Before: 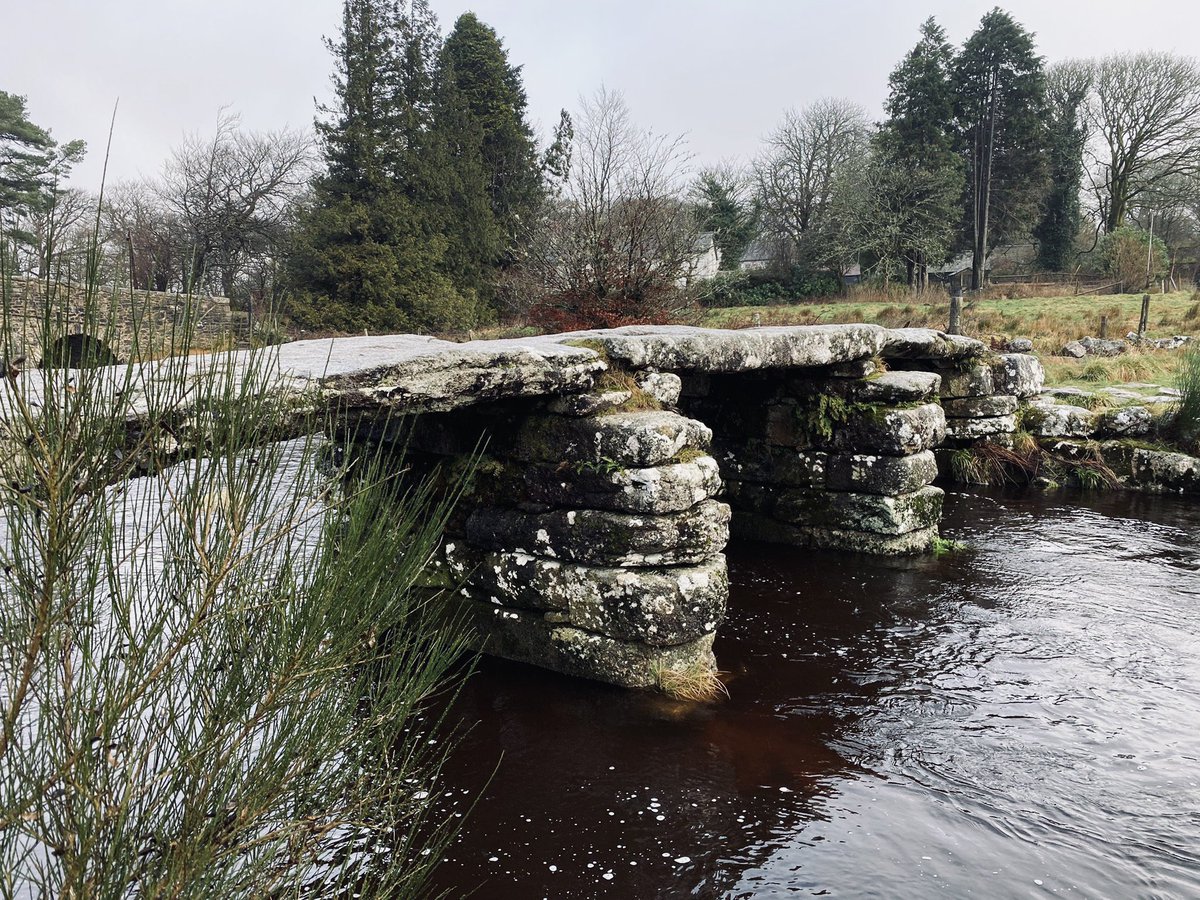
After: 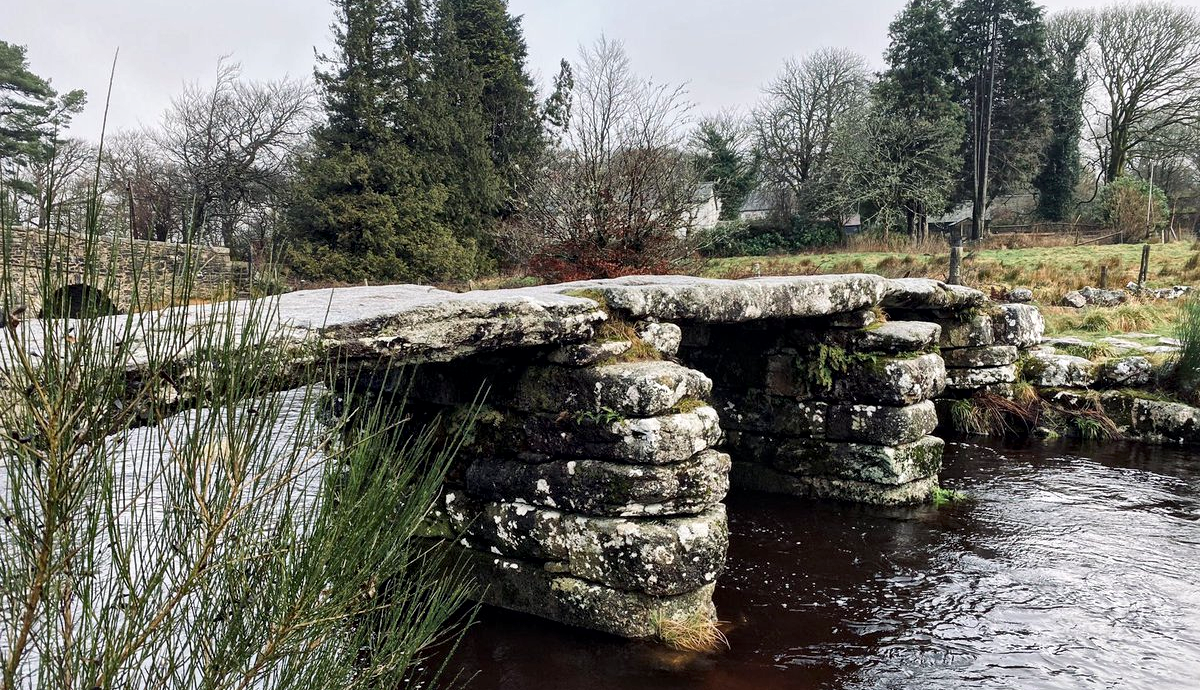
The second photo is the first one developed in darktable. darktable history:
local contrast: mode bilateral grid, contrast 20, coarseness 19, detail 163%, midtone range 0.2
crop: top 5.667%, bottom 17.637%
